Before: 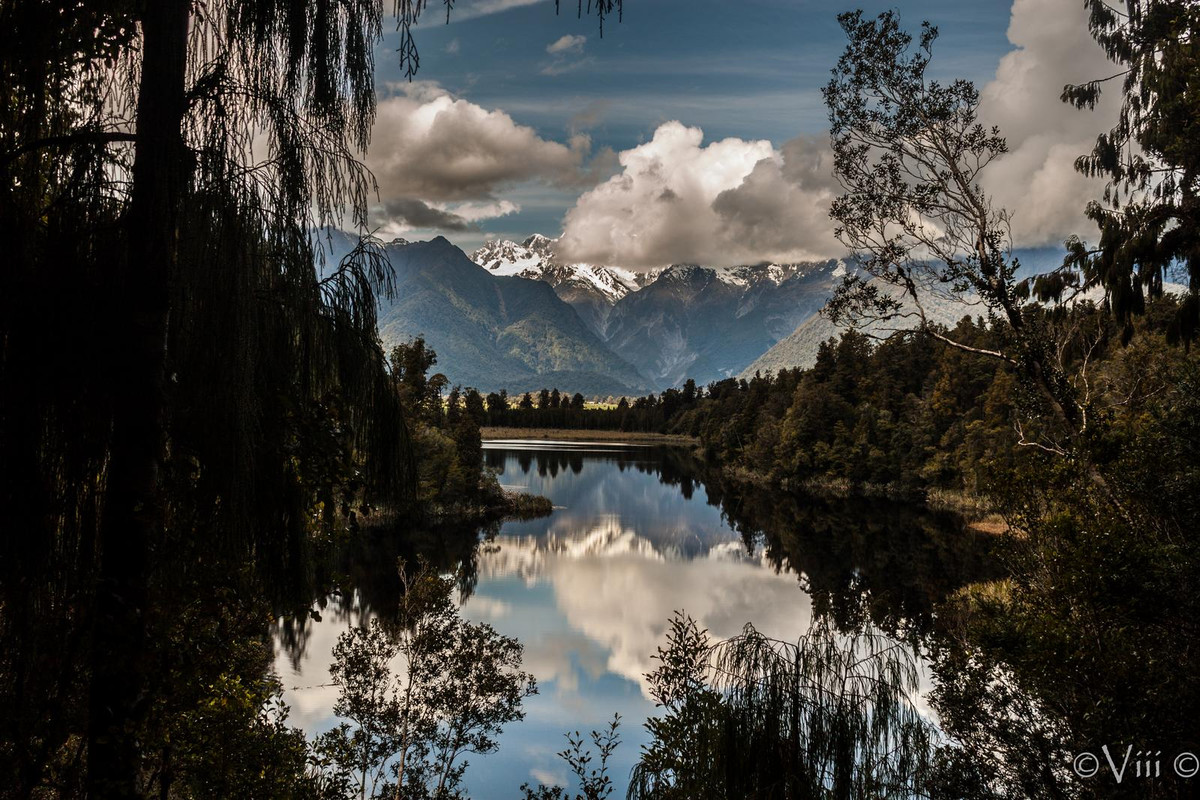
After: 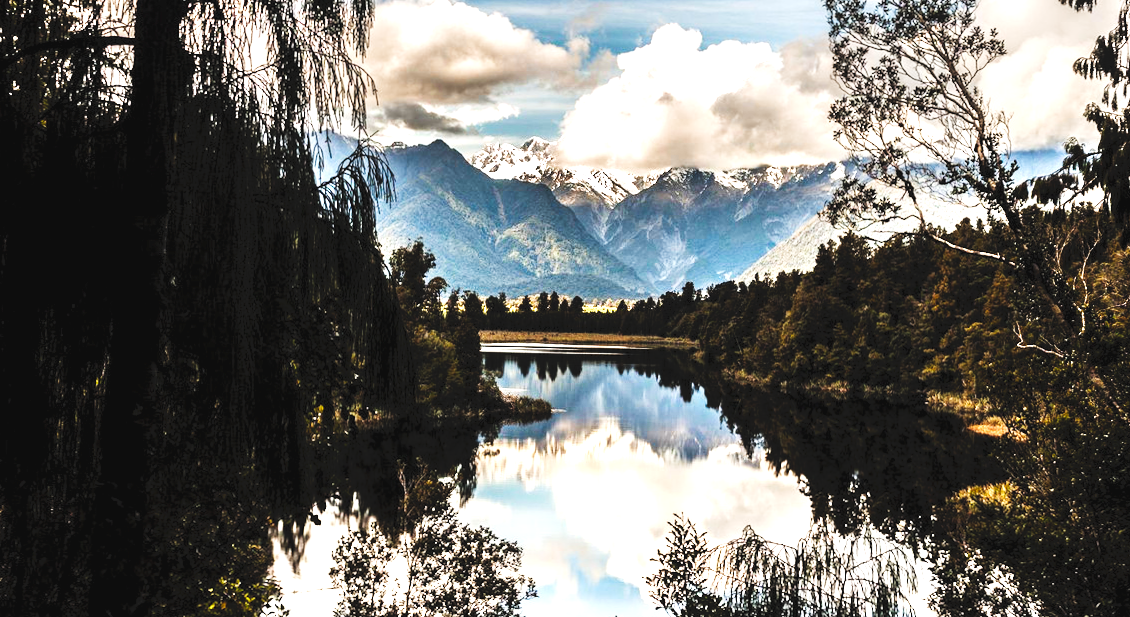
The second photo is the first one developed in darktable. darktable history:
exposure: black level correction -0.001, exposure 0.08 EV, compensate exposure bias true, compensate highlight preservation false
filmic rgb: black relative exposure -7.65 EV, white relative exposure 4.56 EV, hardness 3.61, preserve chrominance no, color science v4 (2020), contrast in shadows soft
crop and rotate: angle 0.103°, top 12.032%, right 5.52%, bottom 10.618%
tone curve: curves: ch0 [(0, 0) (0.003, 0.06) (0.011, 0.071) (0.025, 0.085) (0.044, 0.104) (0.069, 0.123) (0.1, 0.146) (0.136, 0.167) (0.177, 0.205) (0.224, 0.248) (0.277, 0.309) (0.335, 0.384) (0.399, 0.467) (0.468, 0.553) (0.543, 0.633) (0.623, 0.698) (0.709, 0.769) (0.801, 0.841) (0.898, 0.912) (1, 1)], preserve colors none
levels: black 0.053%, levels [0, 0.352, 0.703]
